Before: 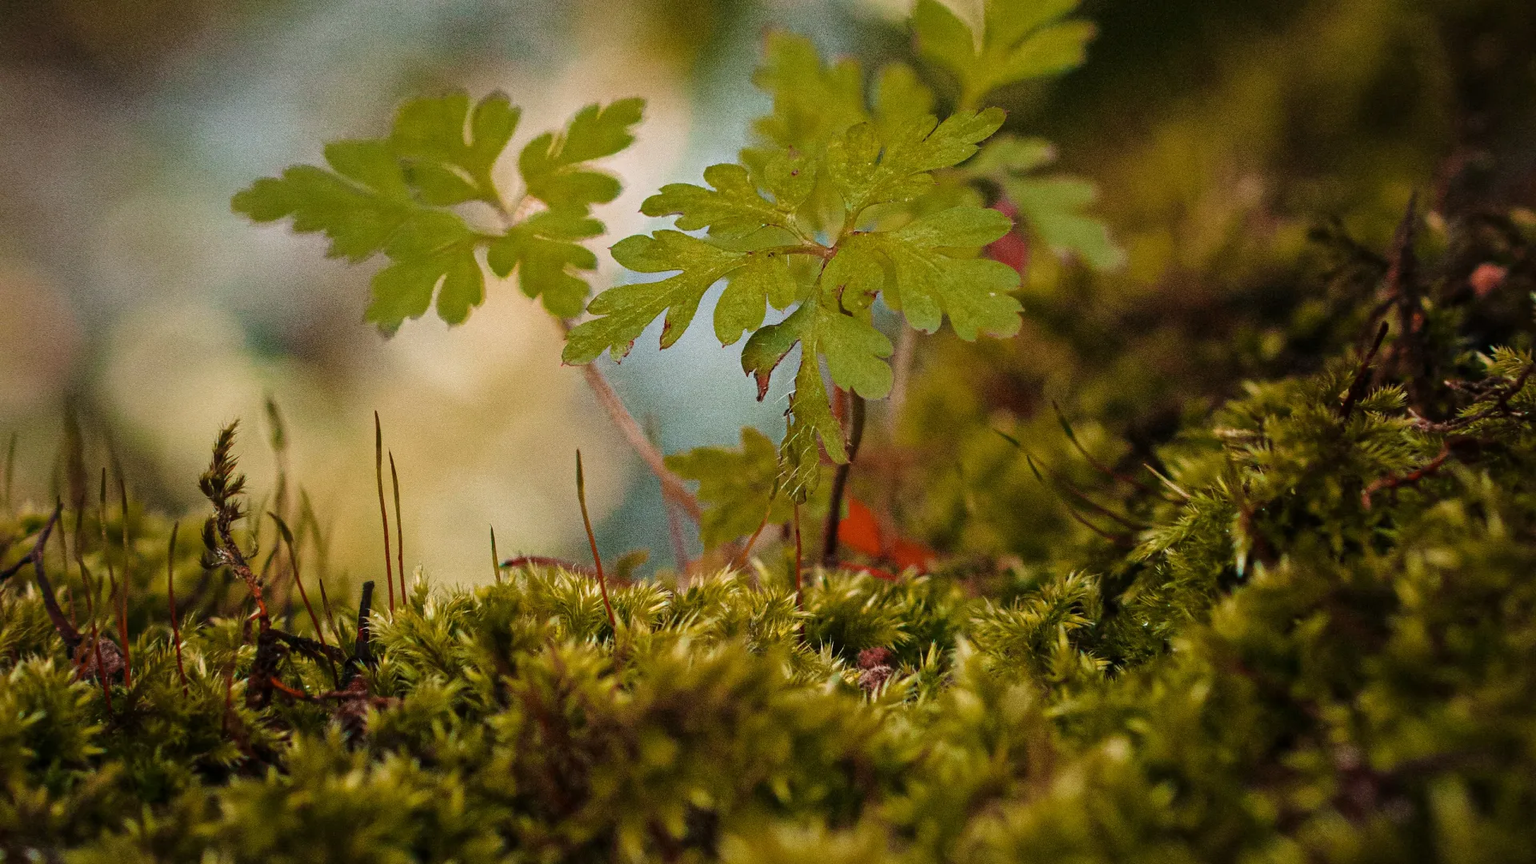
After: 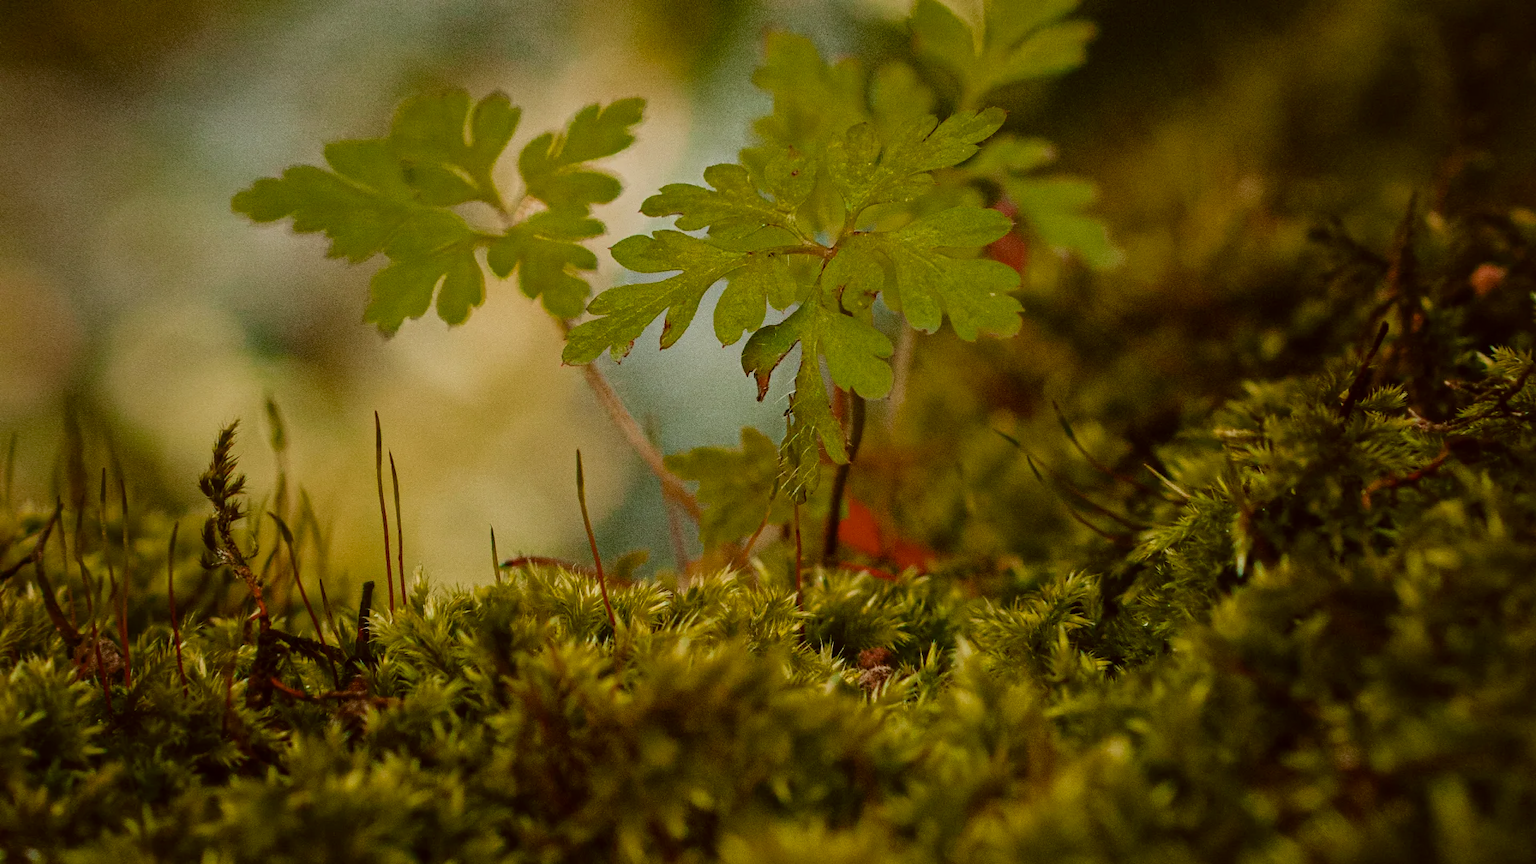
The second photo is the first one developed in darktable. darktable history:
exposure: exposure -0.433 EV, compensate exposure bias true, compensate highlight preservation false
color correction: highlights a* -1.3, highlights b* 10.31, shadows a* 0.793, shadows b* 19.1
